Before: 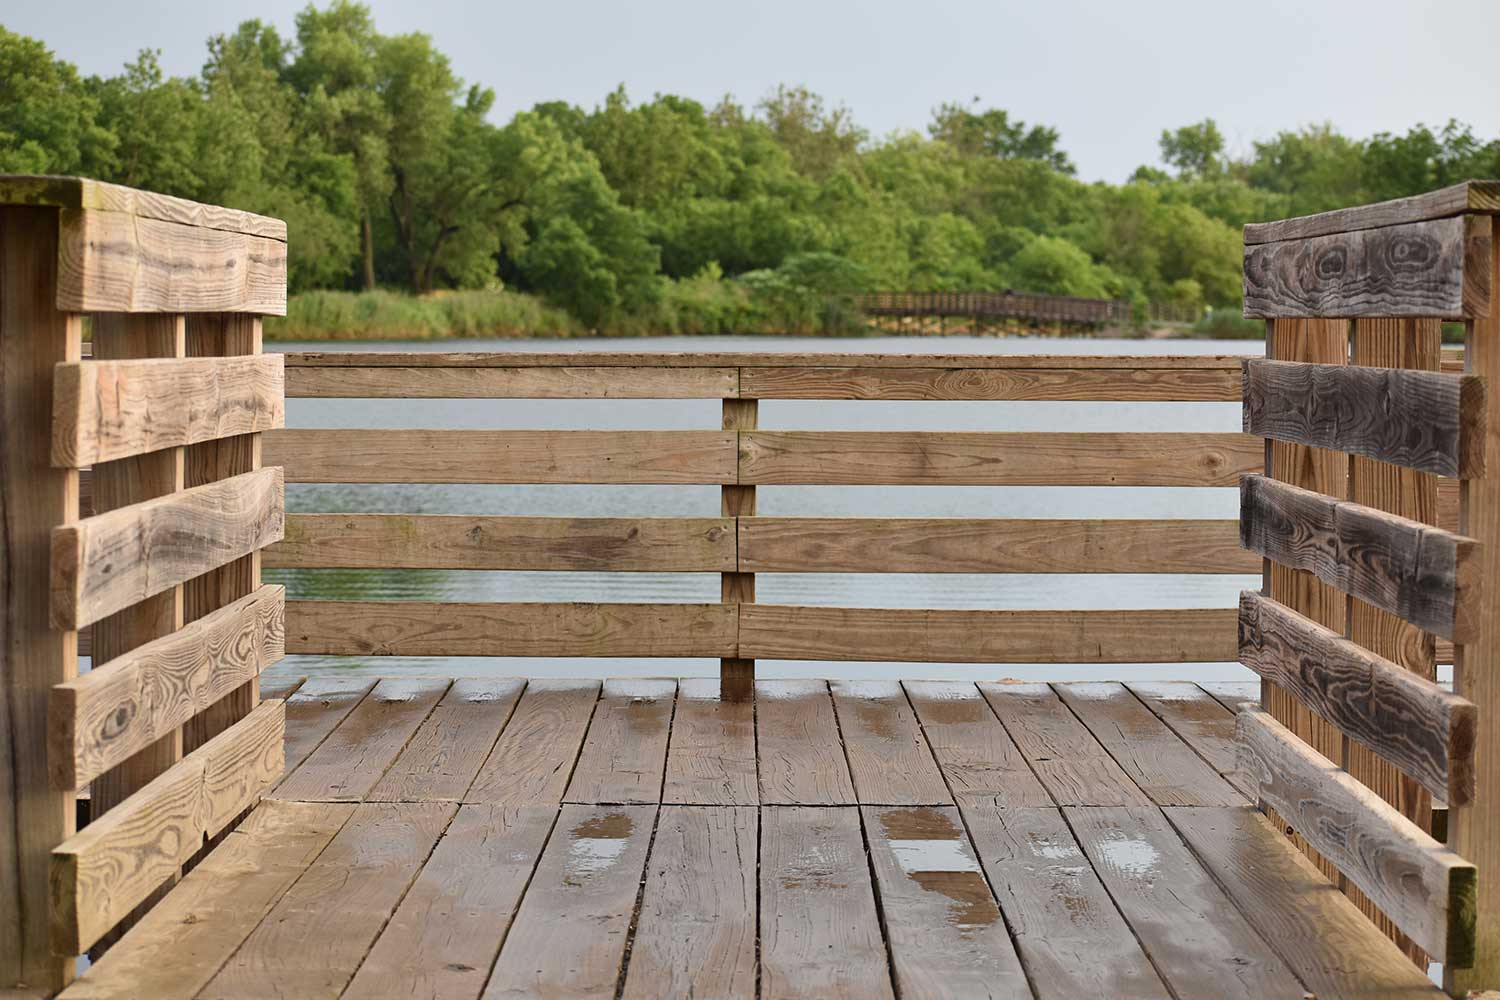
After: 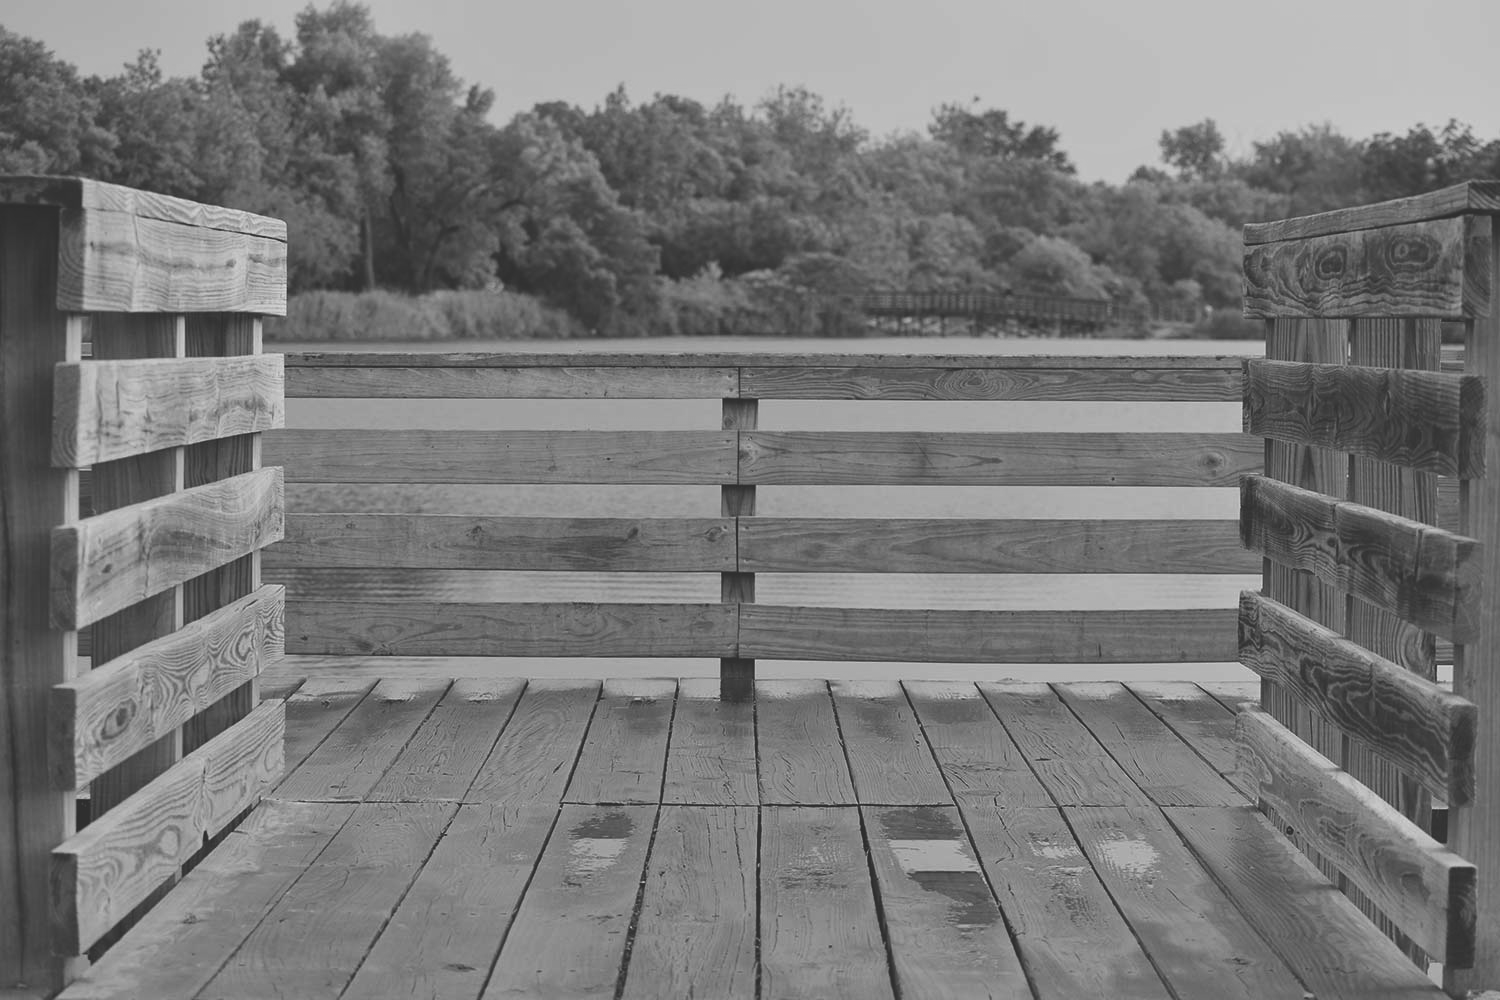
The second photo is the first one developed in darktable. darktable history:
exposure: black level correction -0.036, exposure -0.497 EV, compensate highlight preservation false
monochrome: on, module defaults
